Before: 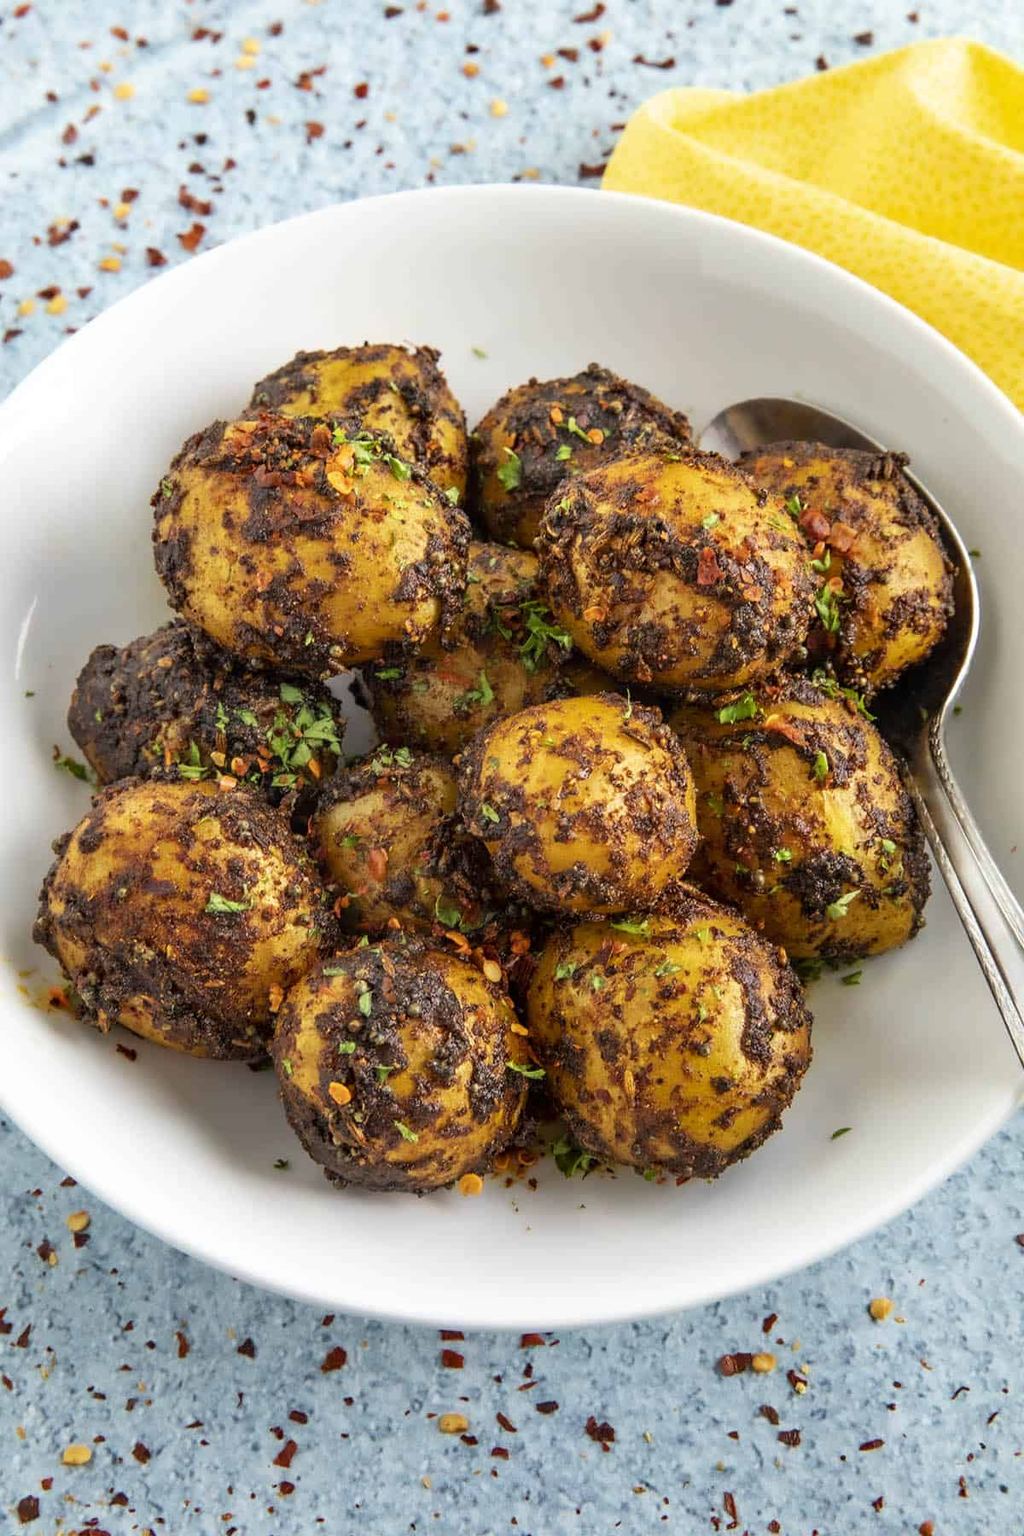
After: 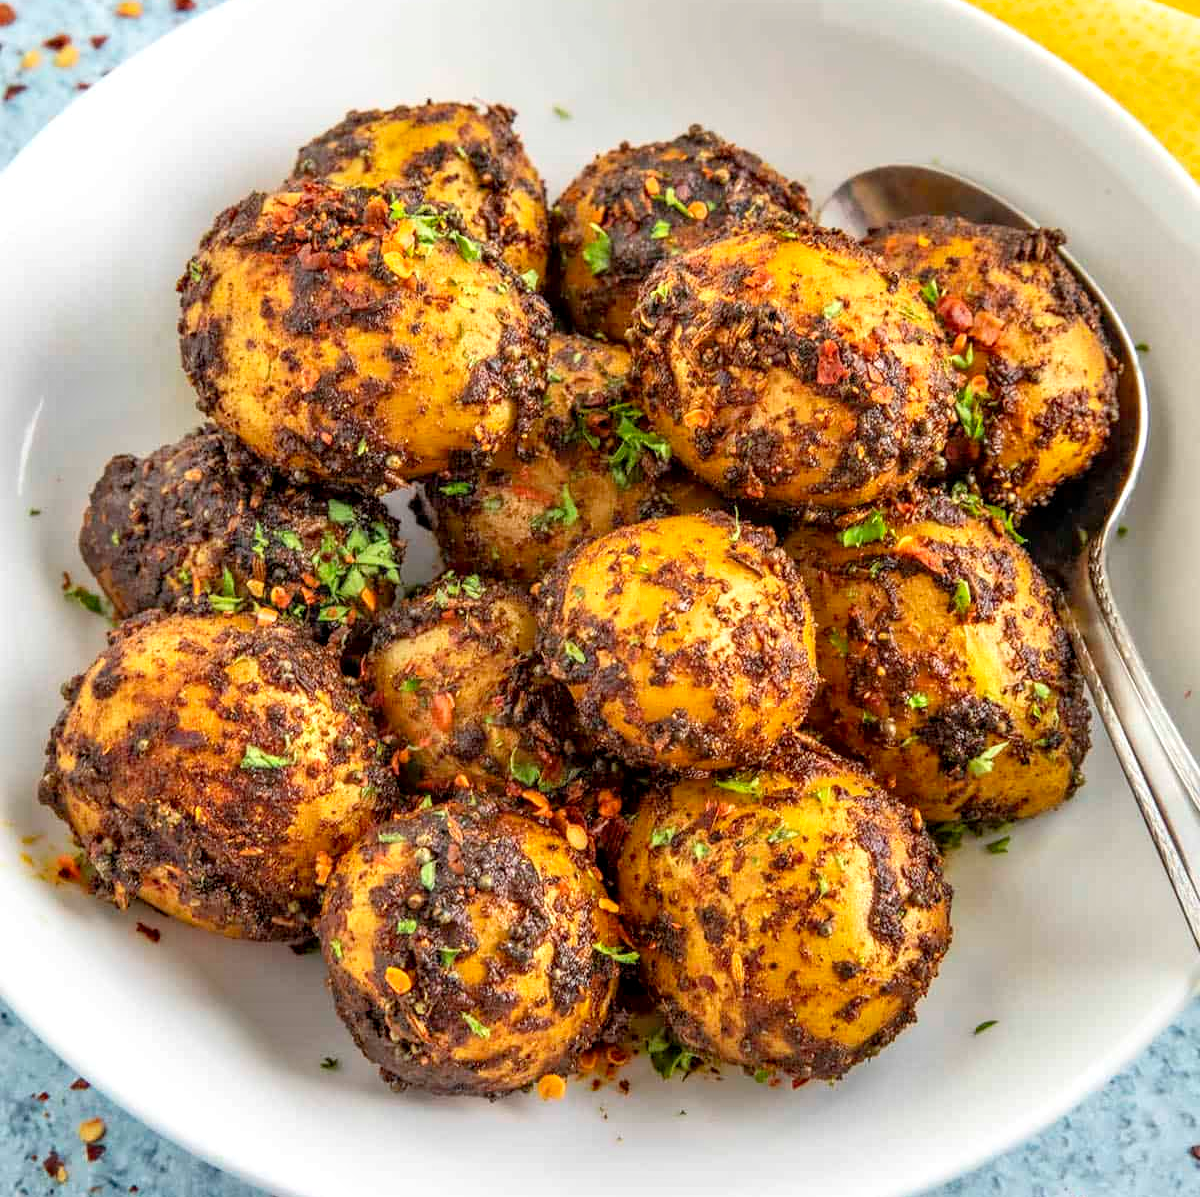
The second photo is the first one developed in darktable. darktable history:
crop: top 16.727%, bottom 16.727%
tone equalizer: -8 EV 1 EV, -7 EV 1 EV, -6 EV 1 EV, -5 EV 1 EV, -4 EV 1 EV, -3 EV 0.75 EV, -2 EV 0.5 EV, -1 EV 0.25 EV
local contrast: on, module defaults
contrast brightness saturation: contrast 0.1, brightness 0.03, saturation 0.09
